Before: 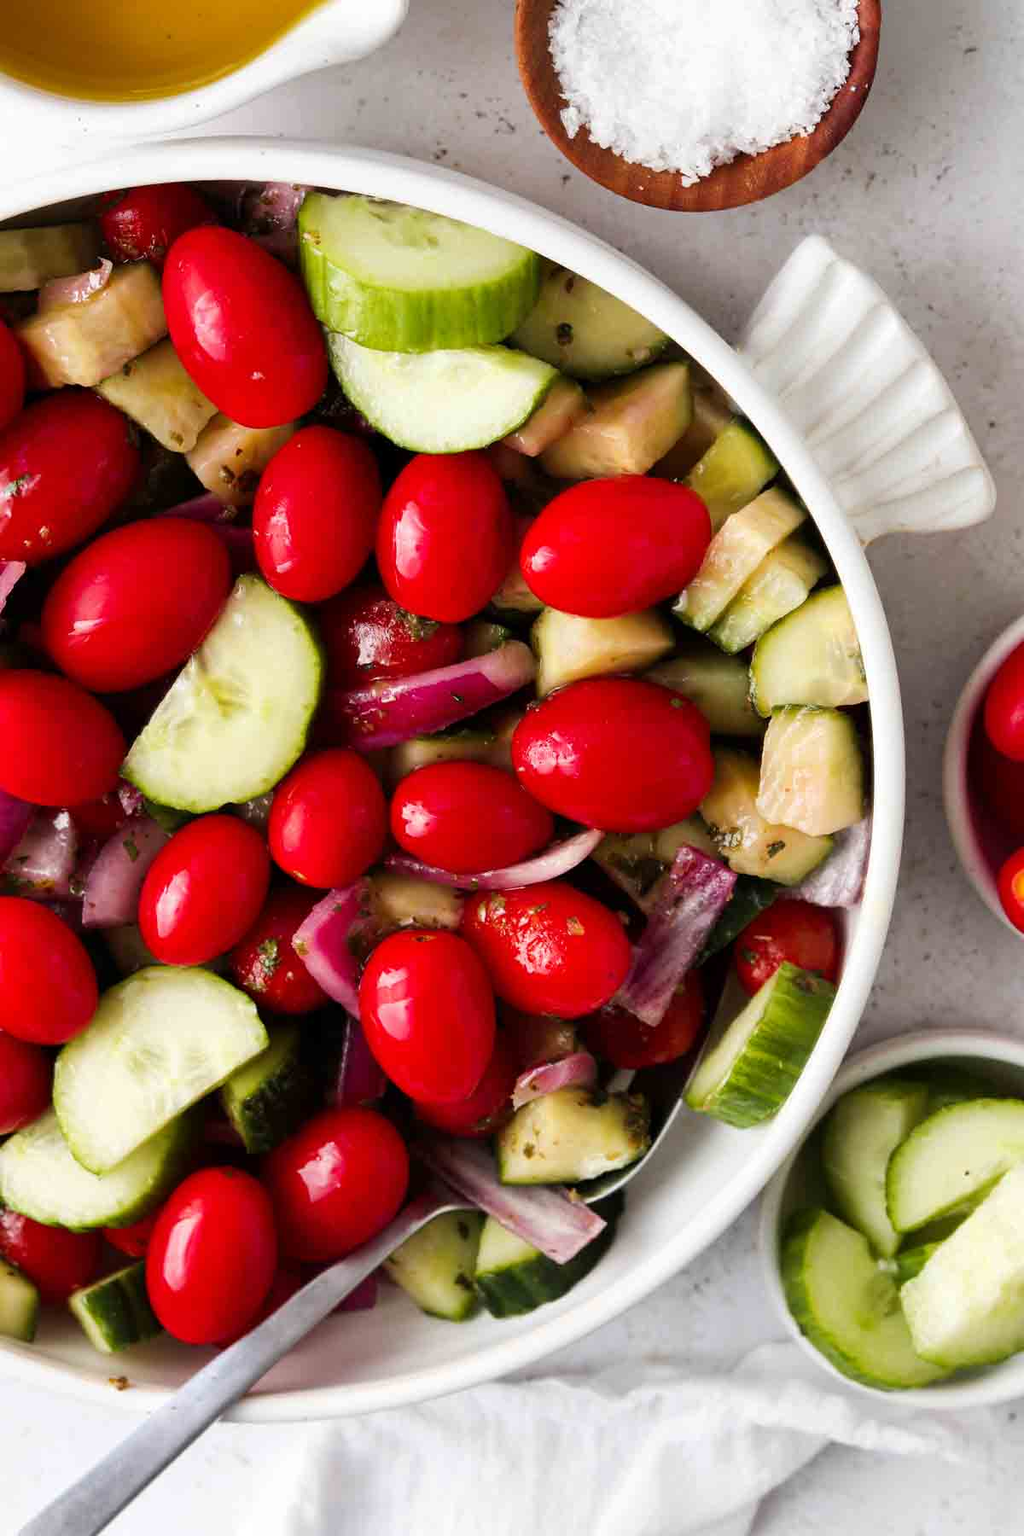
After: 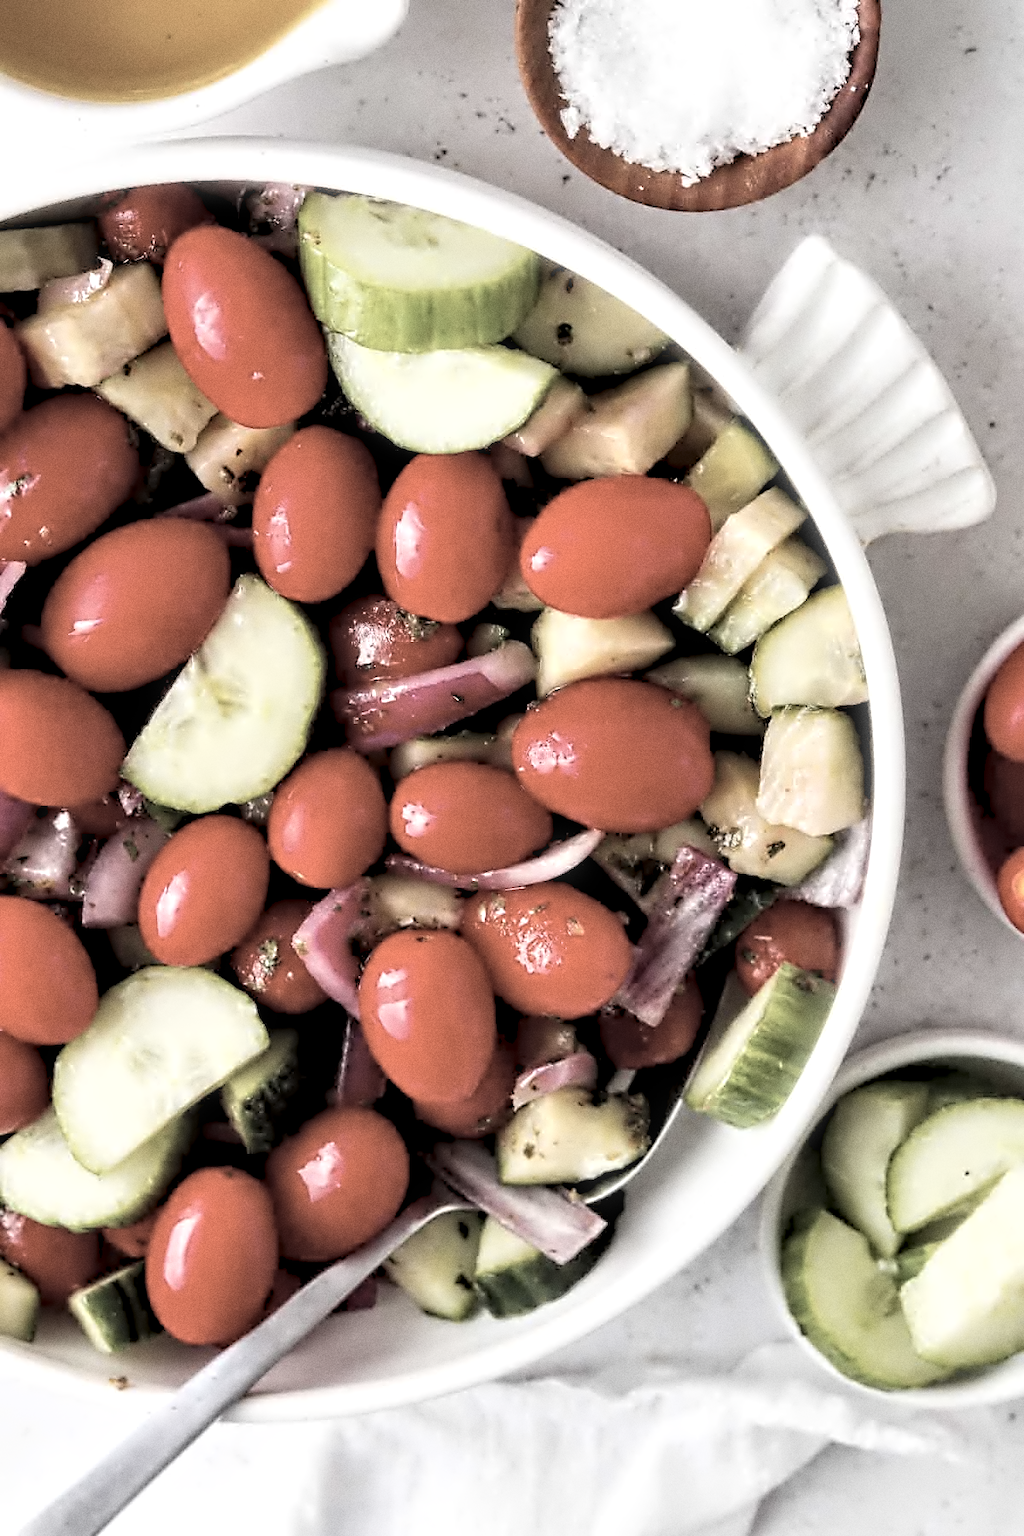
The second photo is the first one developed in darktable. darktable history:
tone equalizer: on, module defaults
bloom: size 3%, threshold 100%, strength 0%
contrast equalizer: octaves 7, y [[0.5, 0.542, 0.583, 0.625, 0.667, 0.708], [0.5 ×6], [0.5 ×6], [0, 0.033, 0.067, 0.1, 0.133, 0.167], [0, 0.05, 0.1, 0.15, 0.2, 0.25]]
contrast brightness saturation: brightness 0.18, saturation -0.5
grain: coarseness 0.09 ISO
levels: levels [0, 0.492, 0.984]
